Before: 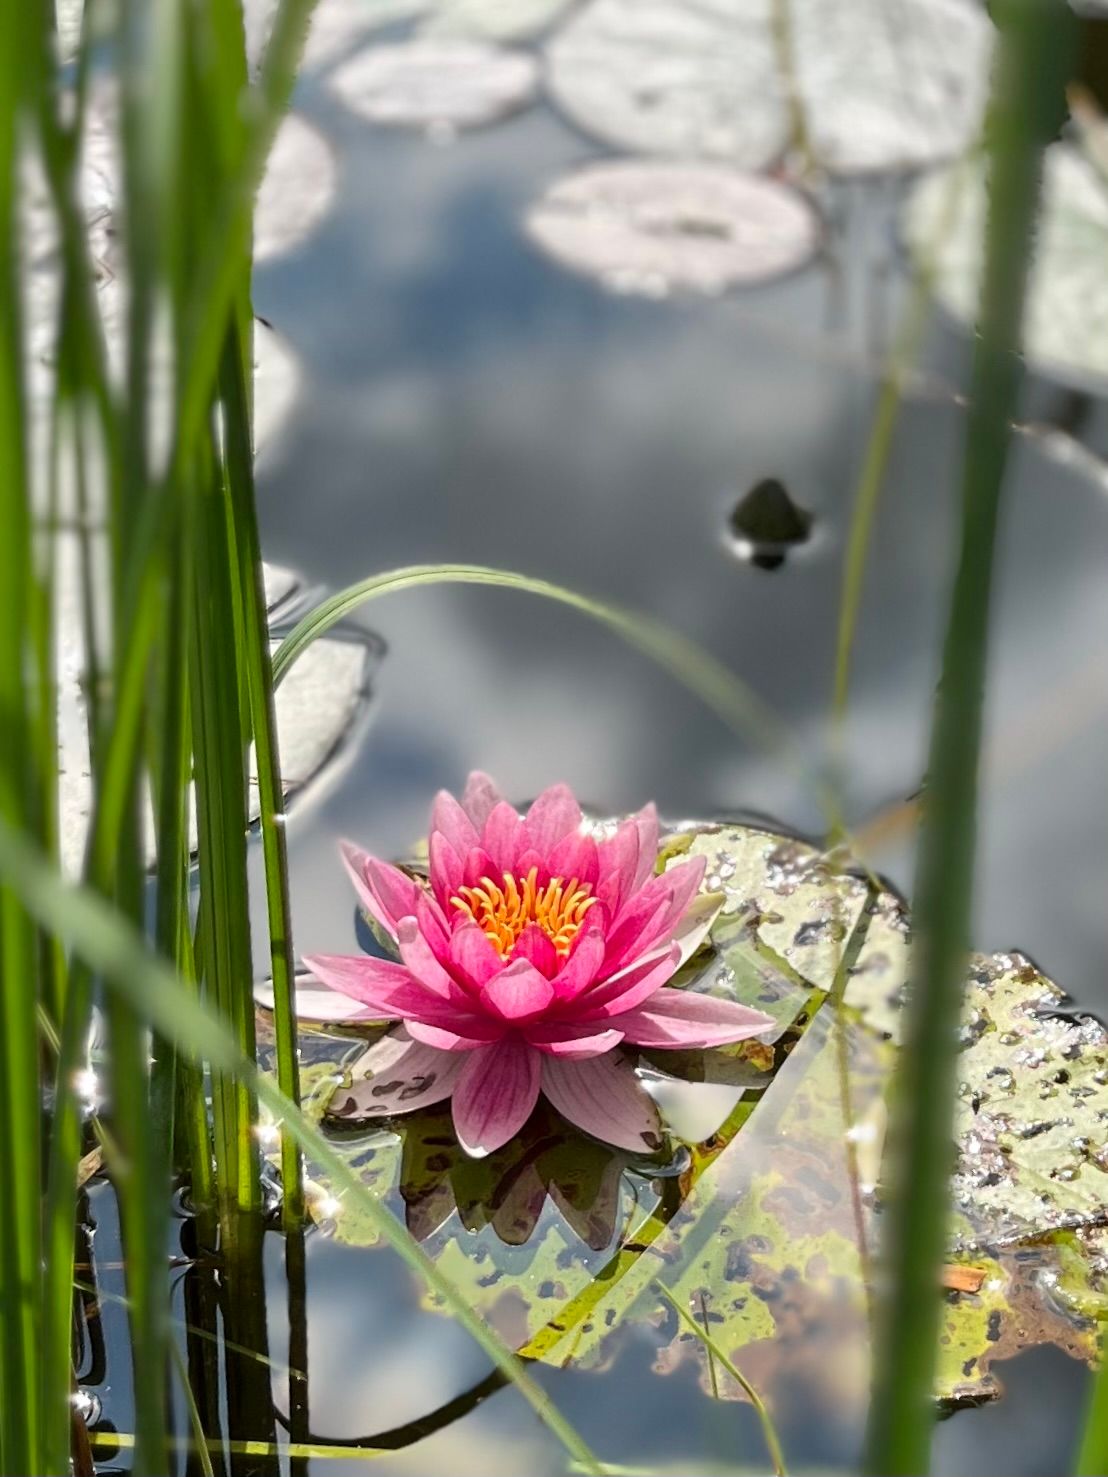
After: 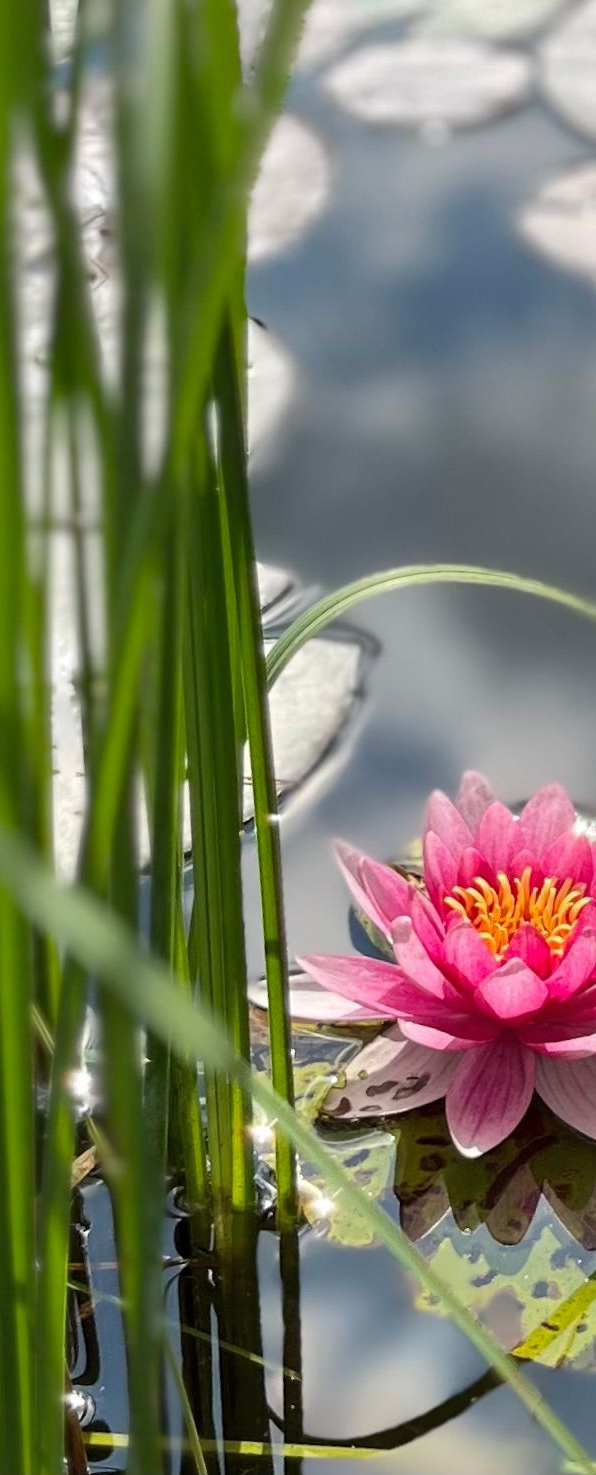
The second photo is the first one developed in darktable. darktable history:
crop: left 0.587%, right 45.588%, bottom 0.086%
shadows and highlights: shadows 25, highlights -25
